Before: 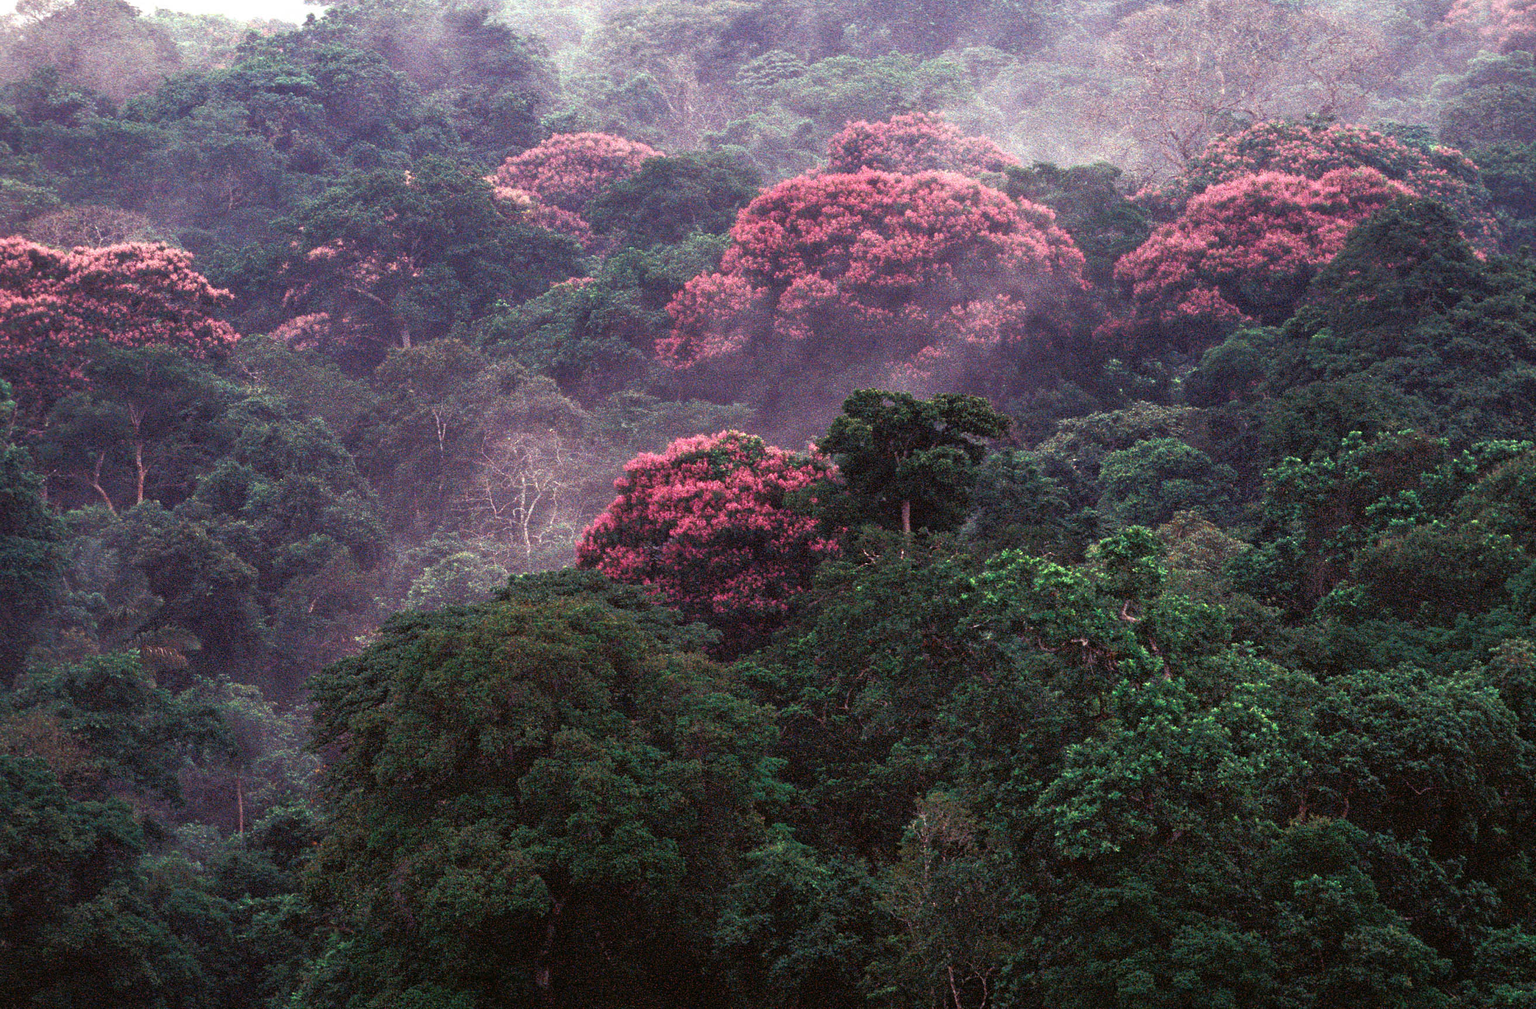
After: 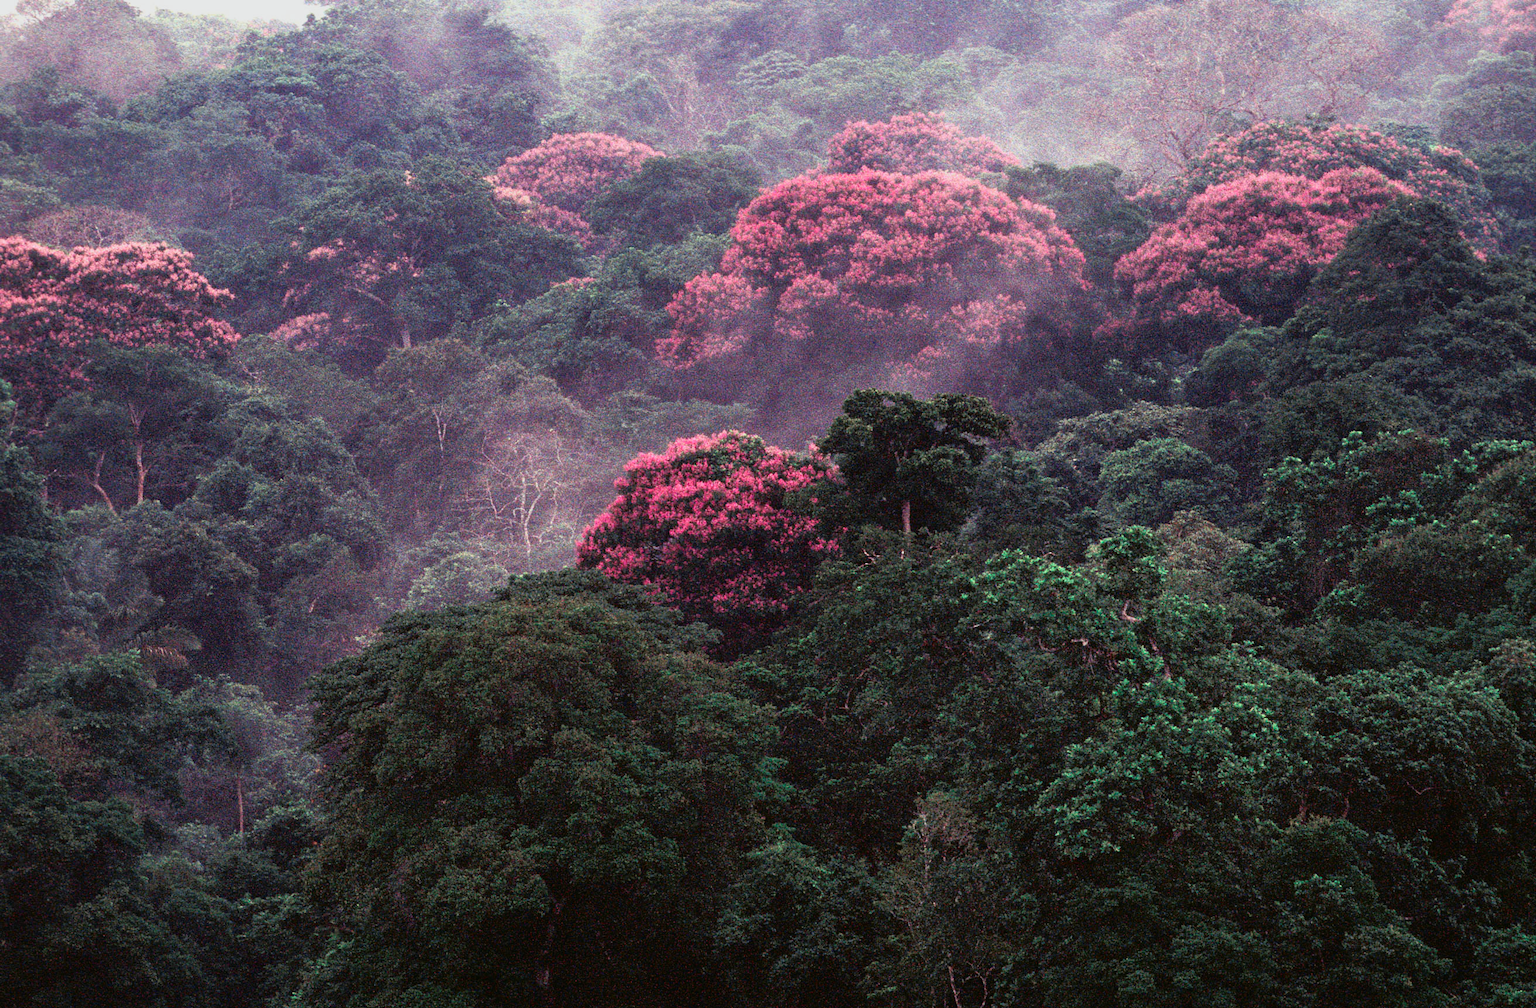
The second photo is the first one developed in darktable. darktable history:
tone curve: curves: ch0 [(0, 0.009) (0.105, 0.069) (0.195, 0.154) (0.289, 0.278) (0.384, 0.391) (0.513, 0.53) (0.66, 0.667) (0.895, 0.863) (1, 0.919)]; ch1 [(0, 0) (0.161, 0.092) (0.35, 0.33) (0.403, 0.395) (0.456, 0.469) (0.502, 0.499) (0.519, 0.514) (0.576, 0.587) (0.642, 0.645) (0.701, 0.742) (1, 0.942)]; ch2 [(0, 0) (0.371, 0.362) (0.437, 0.437) (0.501, 0.5) (0.53, 0.528) (0.569, 0.551) (0.619, 0.58) (0.883, 0.752) (1, 0.929)], color space Lab, independent channels, preserve colors none
